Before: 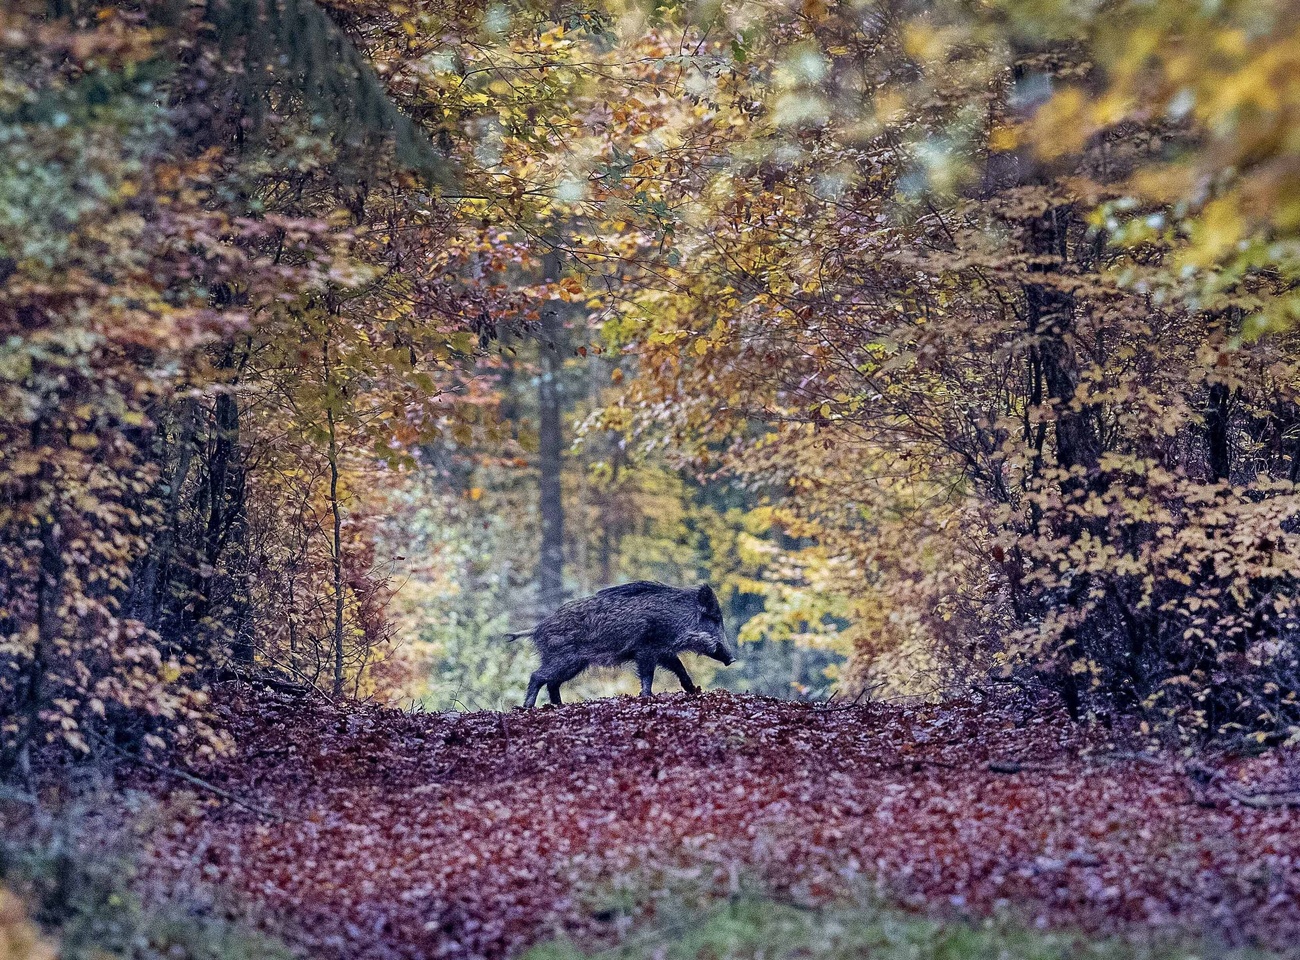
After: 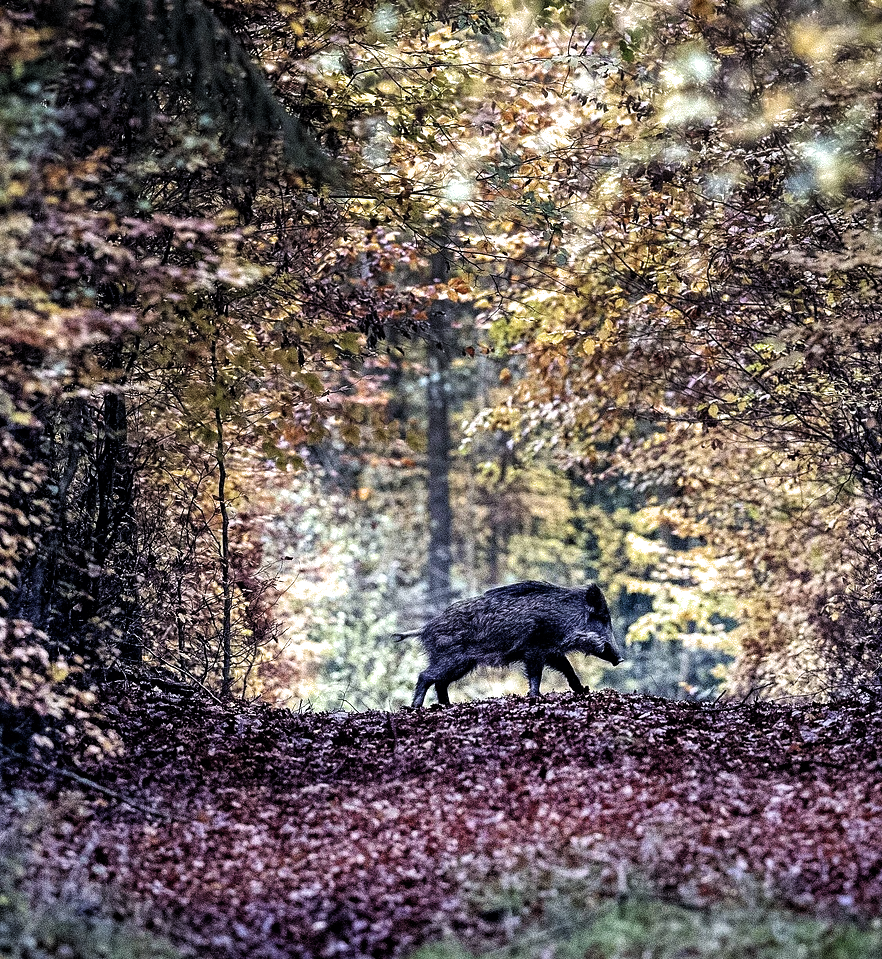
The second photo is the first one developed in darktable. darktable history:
crop and rotate: left 8.673%, right 23.405%
filmic rgb: black relative exposure -8.3 EV, white relative exposure 2.22 EV, hardness 7.04, latitude 85.52%, contrast 1.679, highlights saturation mix -3.1%, shadows ↔ highlights balance -1.87%, color science v6 (2022)
